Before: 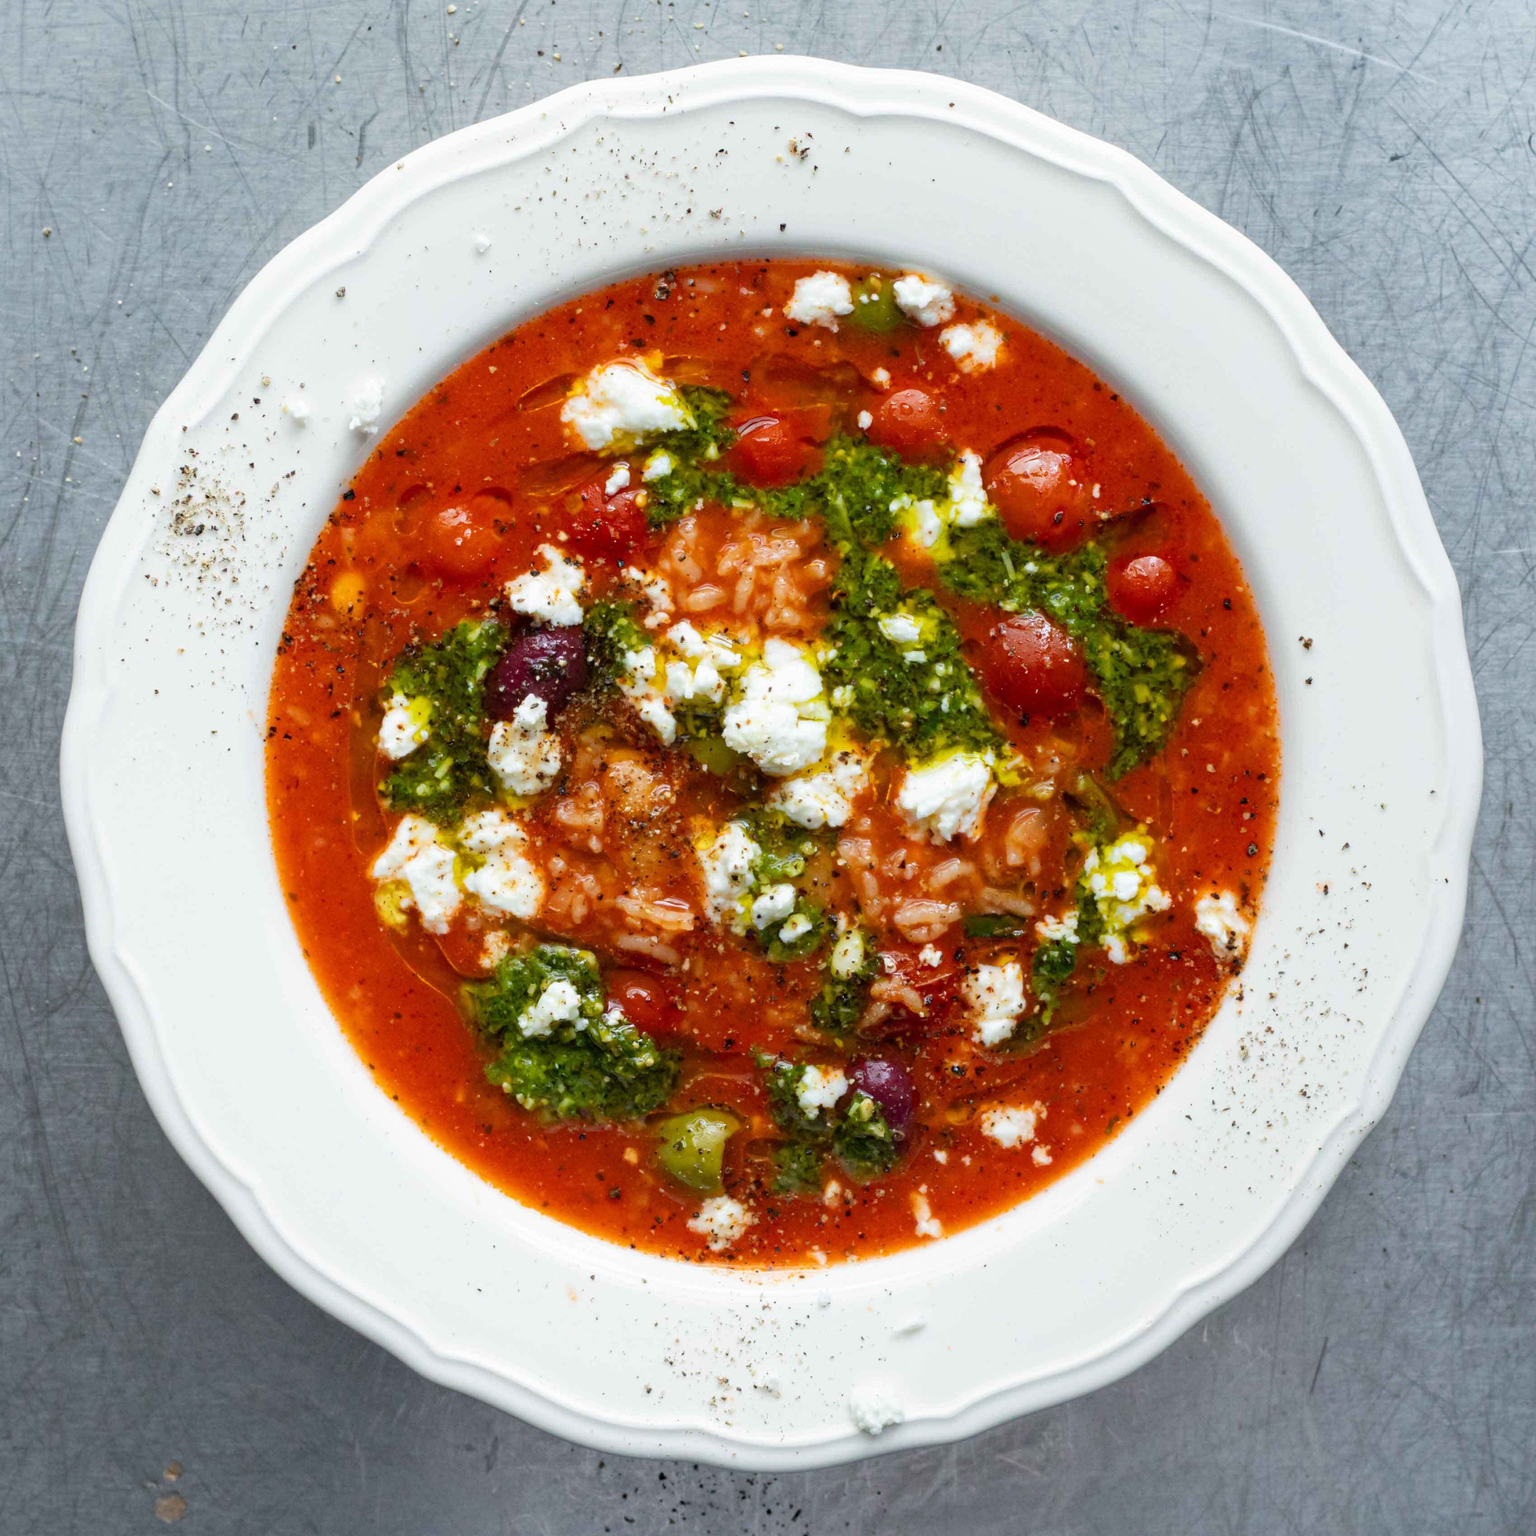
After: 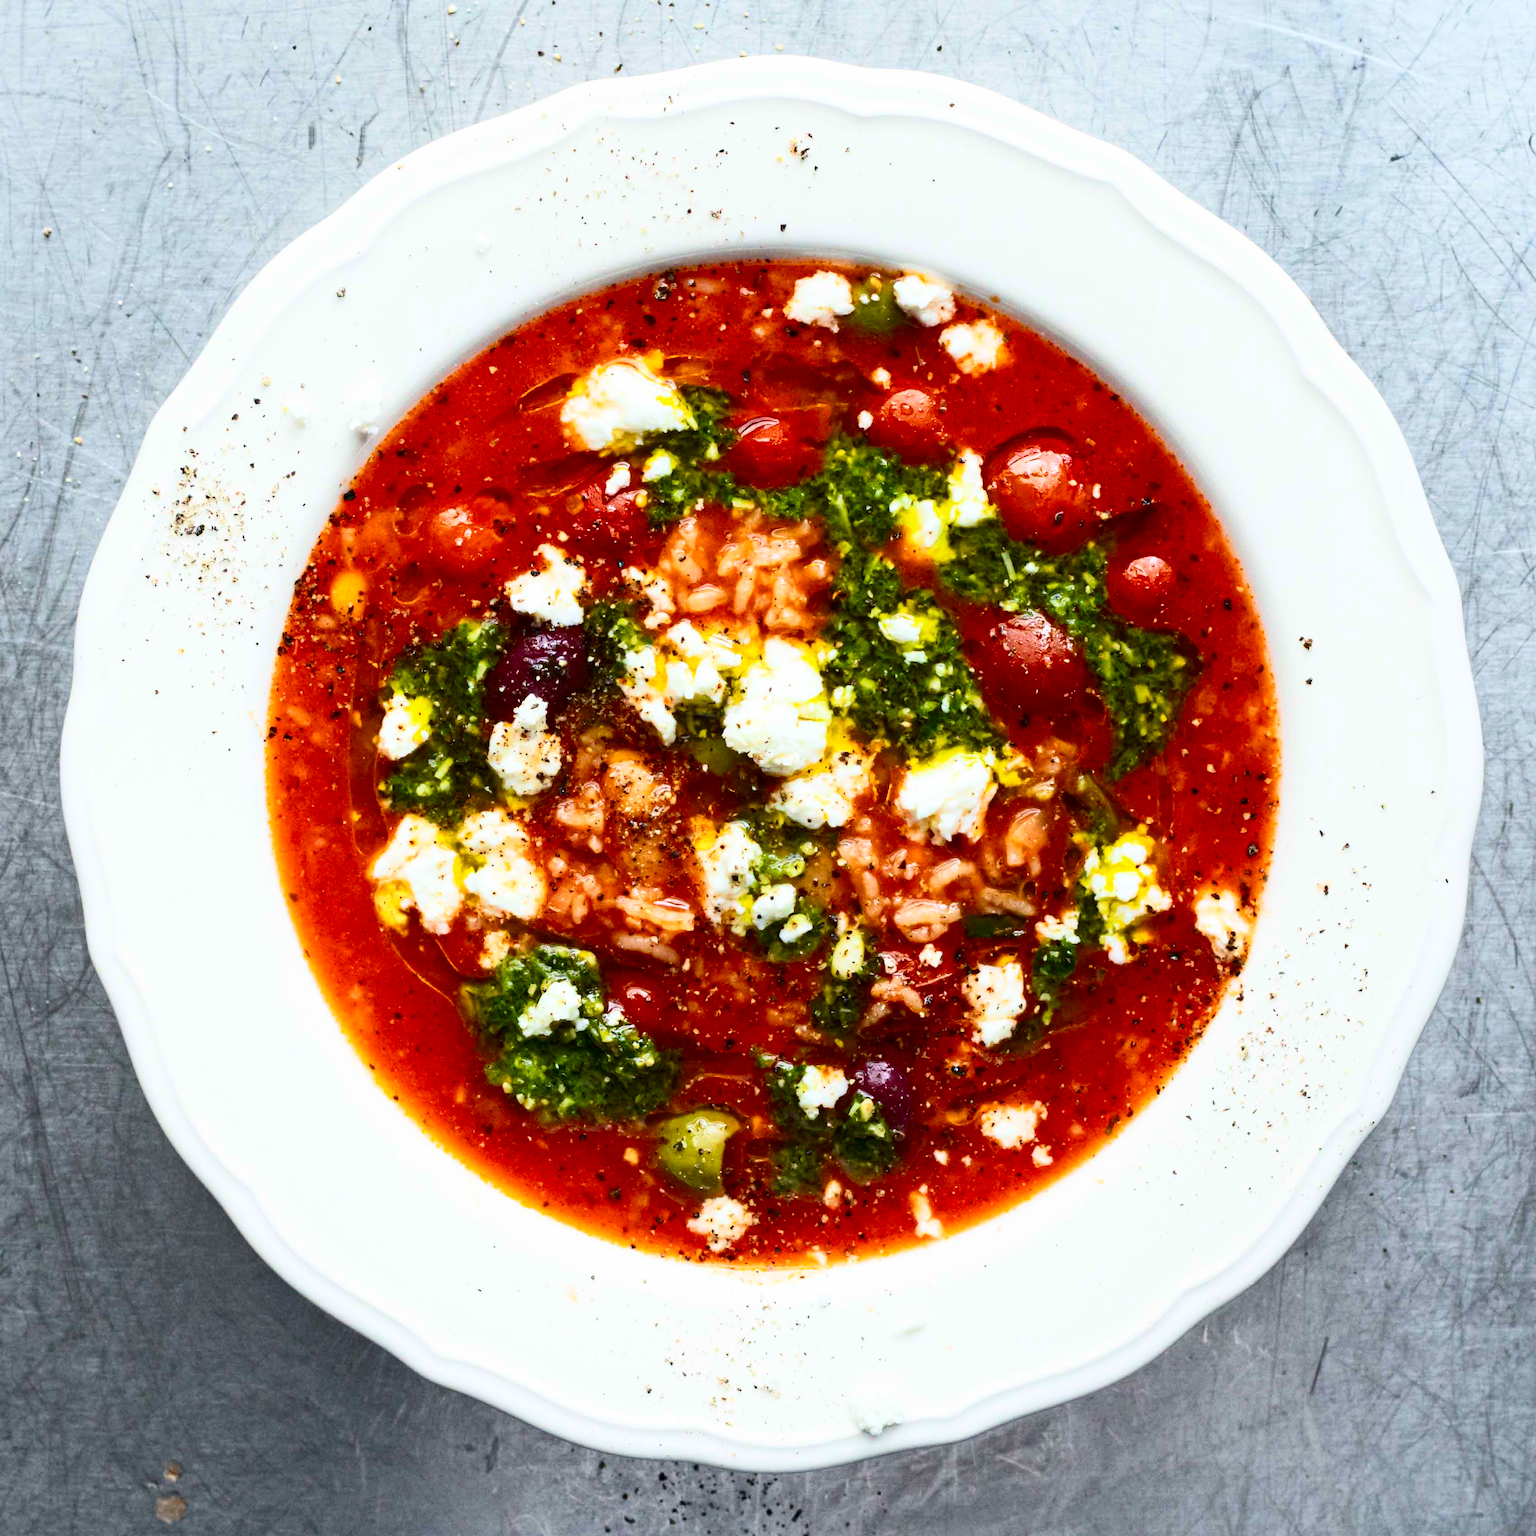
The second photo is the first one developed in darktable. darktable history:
contrast brightness saturation: contrast 0.408, brightness 0.104, saturation 0.206
